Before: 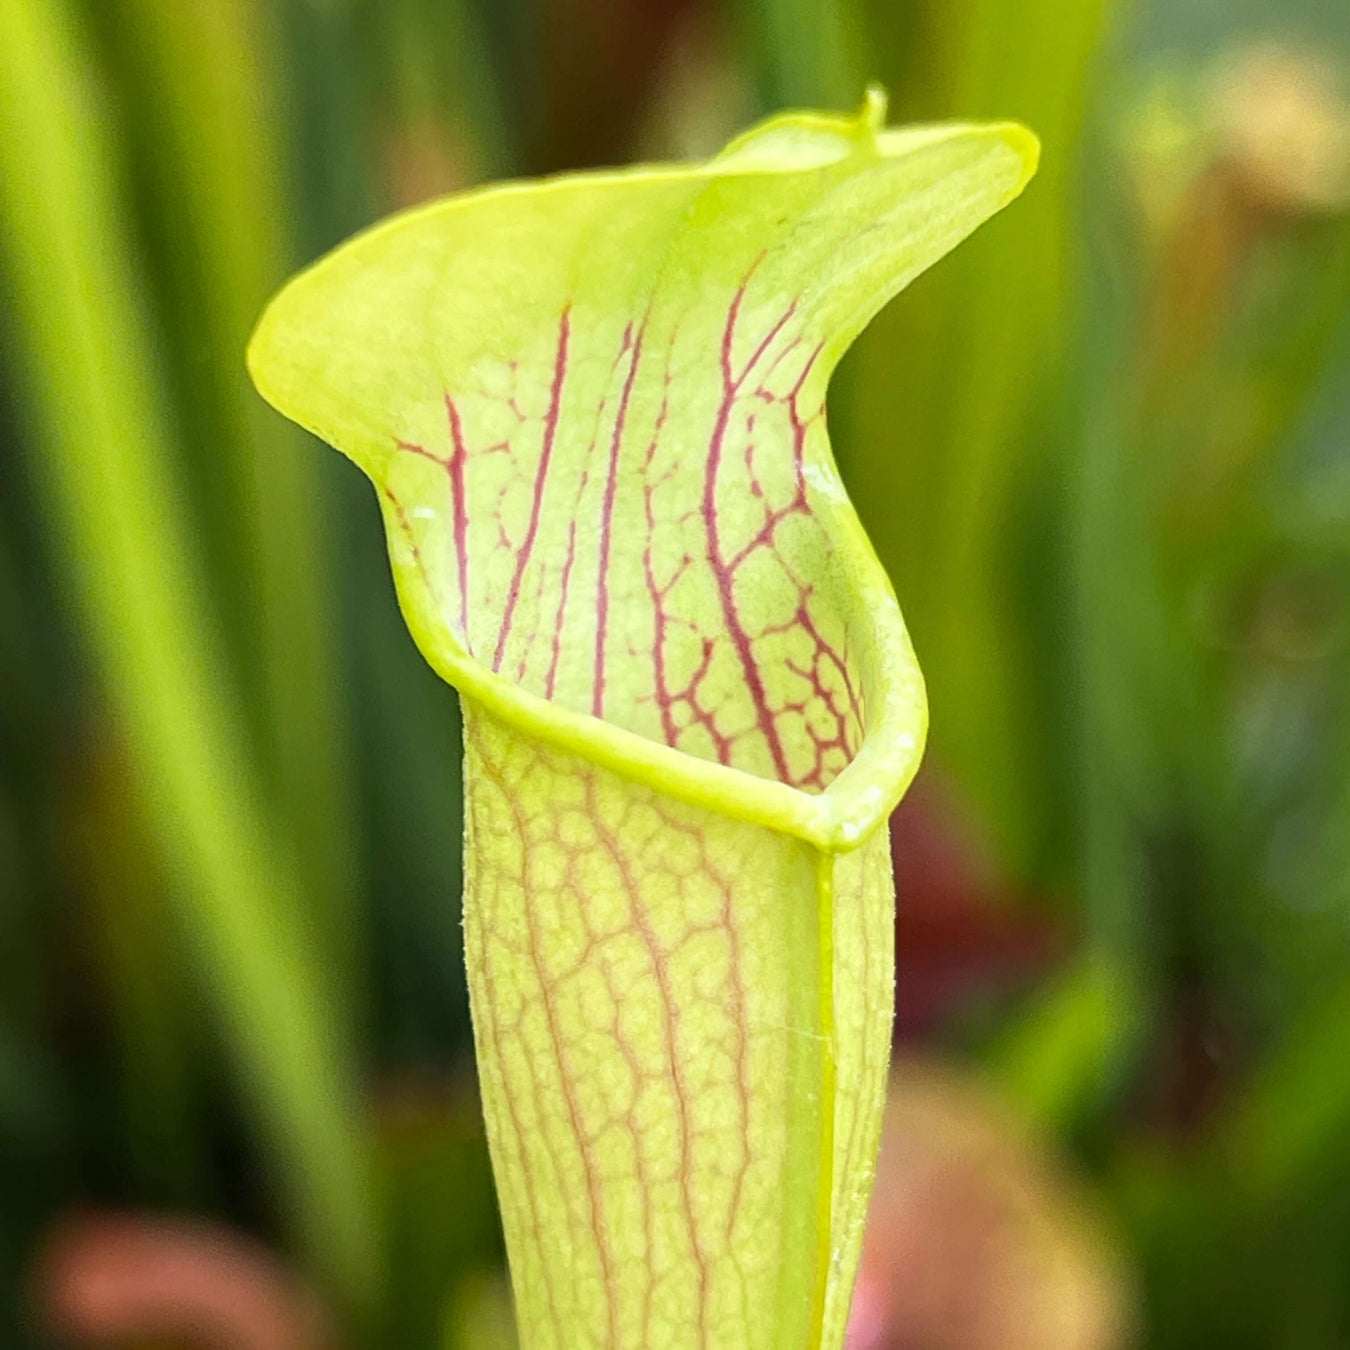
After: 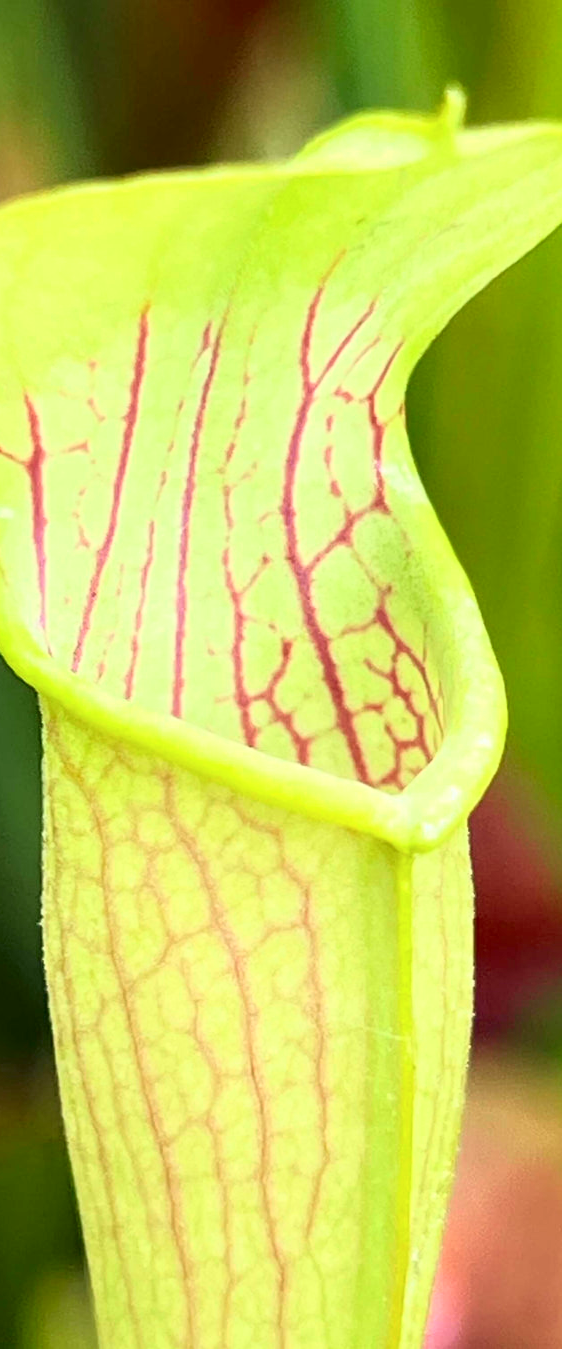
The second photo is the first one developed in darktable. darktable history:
tone curve: curves: ch0 [(0, 0.01) (0.037, 0.032) (0.131, 0.108) (0.275, 0.286) (0.483, 0.517) (0.61, 0.661) (0.697, 0.768) (0.797, 0.876) (0.888, 0.952) (0.997, 0.995)]; ch1 [(0, 0) (0.312, 0.262) (0.425, 0.402) (0.5, 0.5) (0.527, 0.532) (0.556, 0.585) (0.683, 0.706) (0.746, 0.77) (1, 1)]; ch2 [(0, 0) (0.223, 0.185) (0.333, 0.284) (0.432, 0.4) (0.502, 0.502) (0.525, 0.527) (0.545, 0.564) (0.587, 0.613) (0.636, 0.654) (0.711, 0.729) (0.845, 0.855) (0.998, 0.977)], color space Lab, independent channels, preserve colors none
crop: left 31.229%, right 27.105%
